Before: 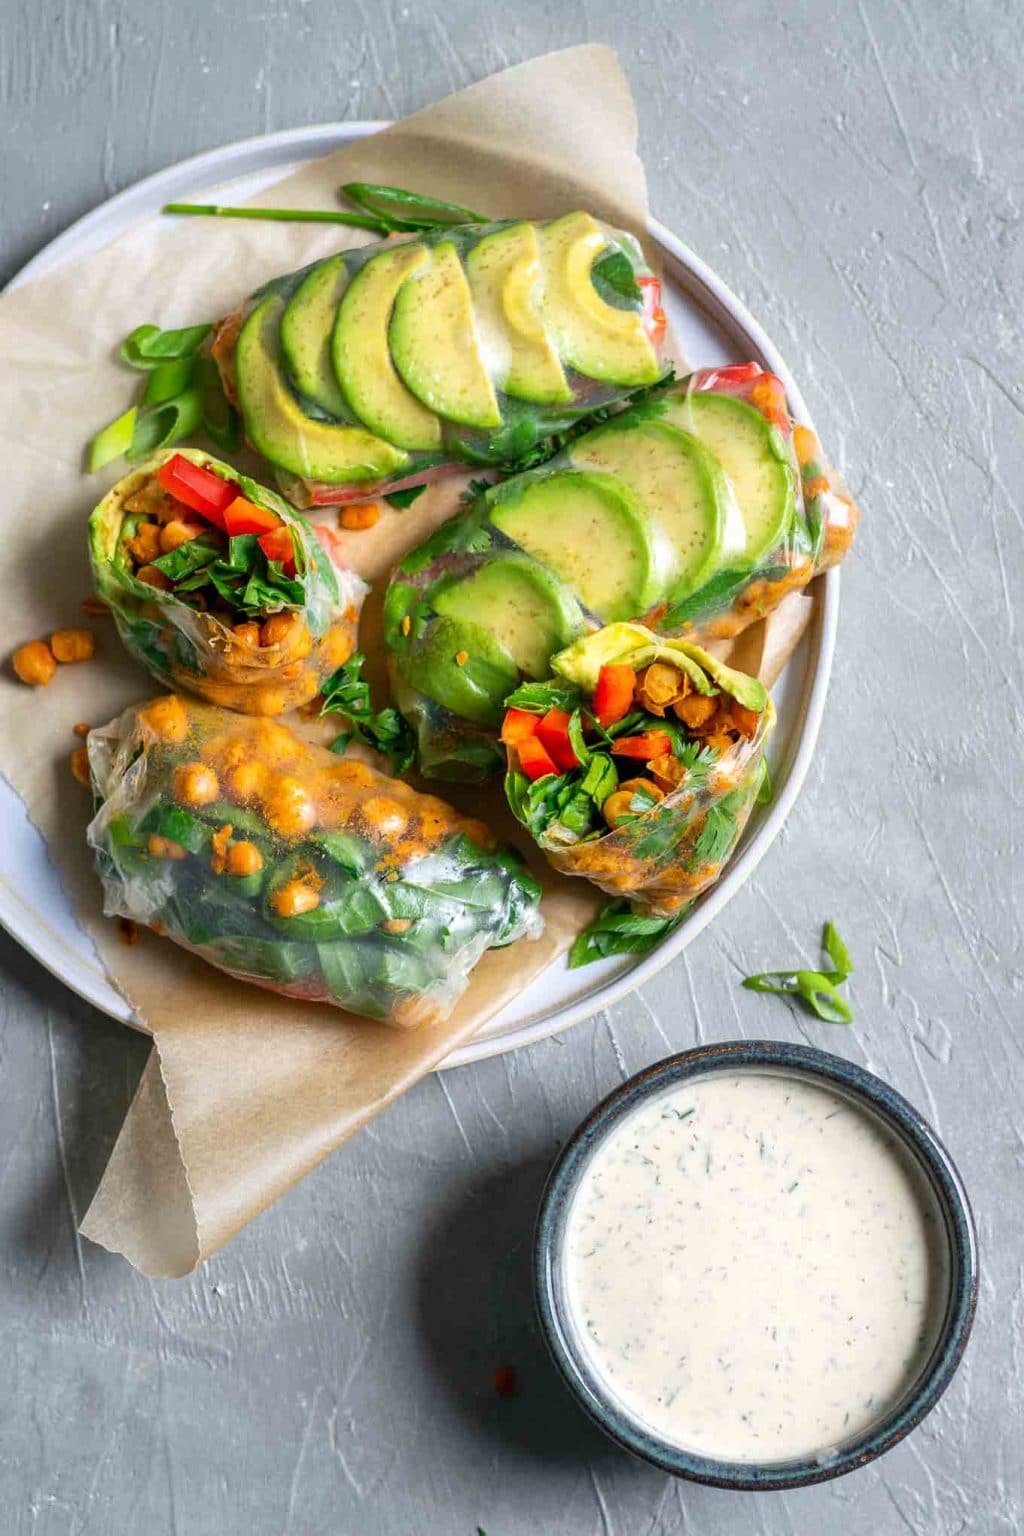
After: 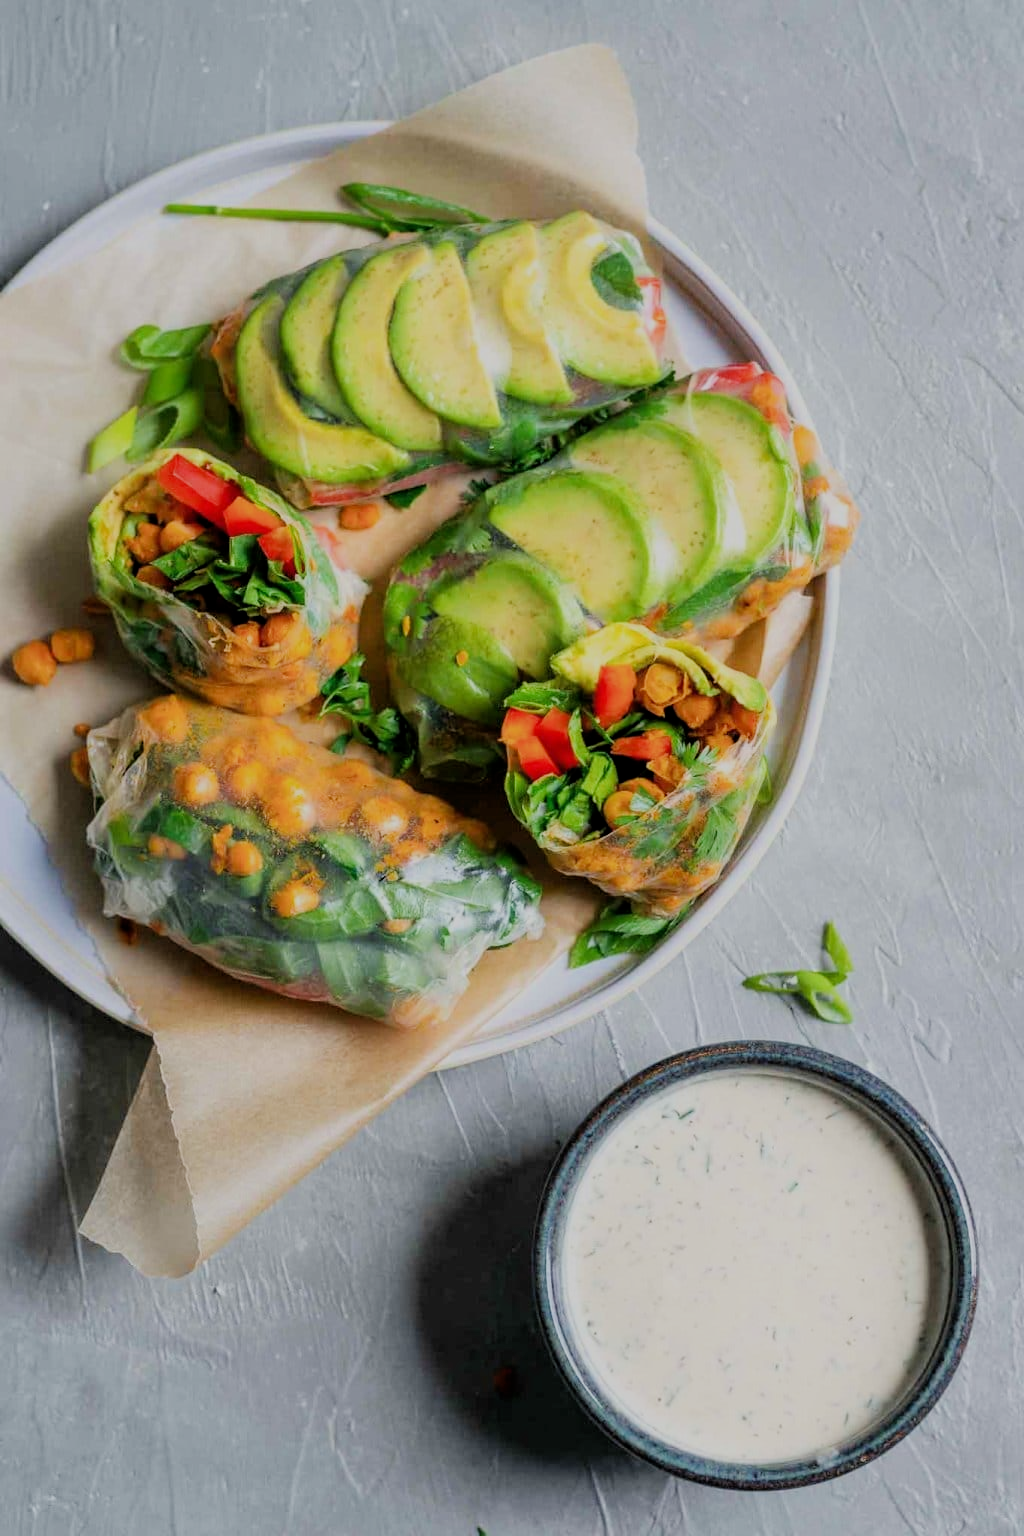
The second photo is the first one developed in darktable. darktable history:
filmic rgb: middle gray luminance 29.95%, black relative exposure -8.98 EV, white relative exposure 7 EV, target black luminance 0%, hardness 2.93, latitude 2.88%, contrast 0.962, highlights saturation mix 4.56%, shadows ↔ highlights balance 12.45%
